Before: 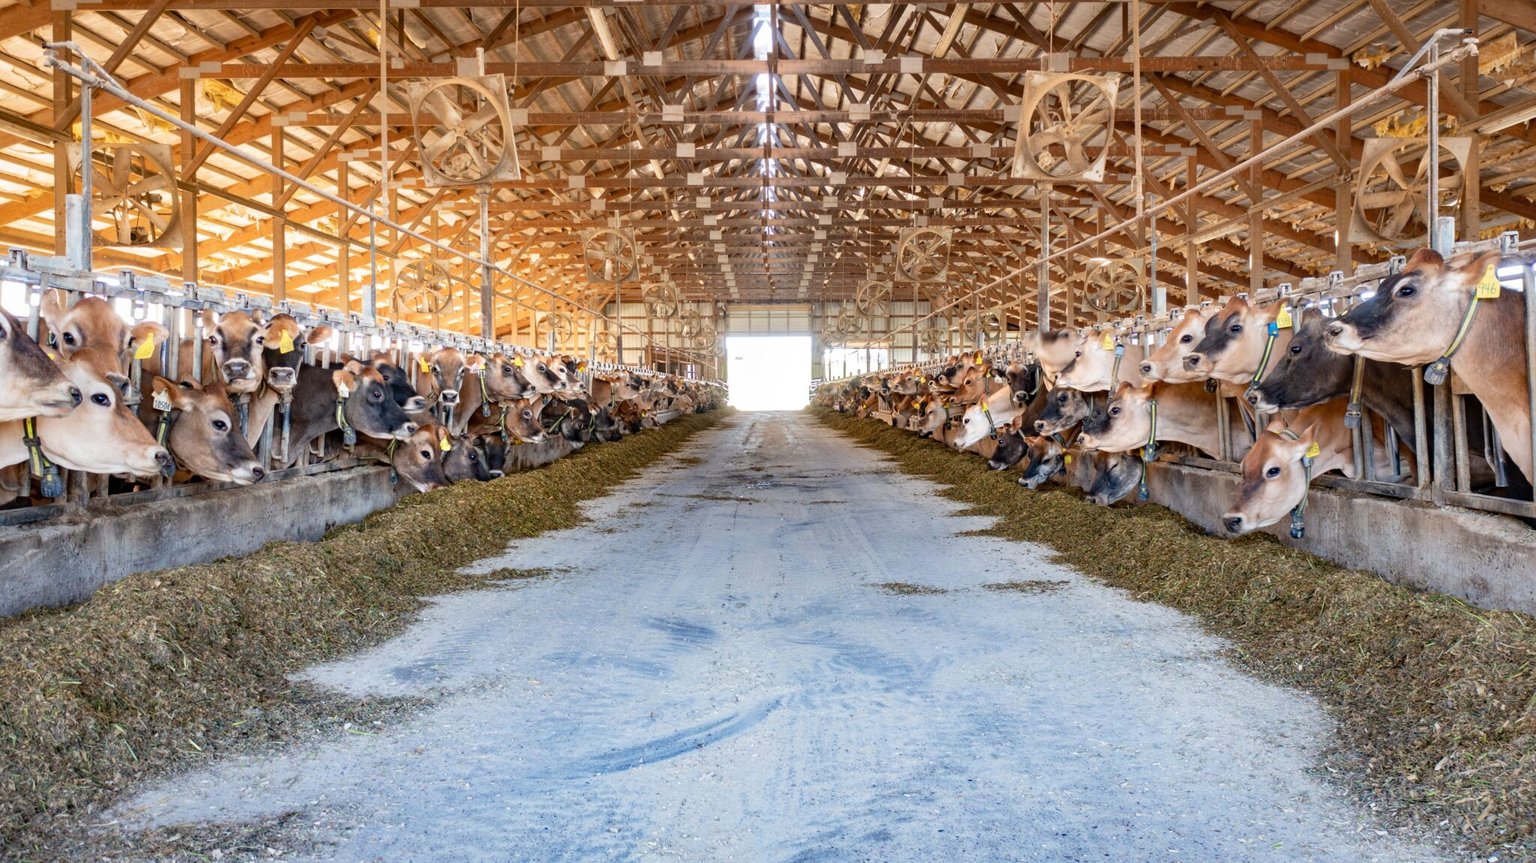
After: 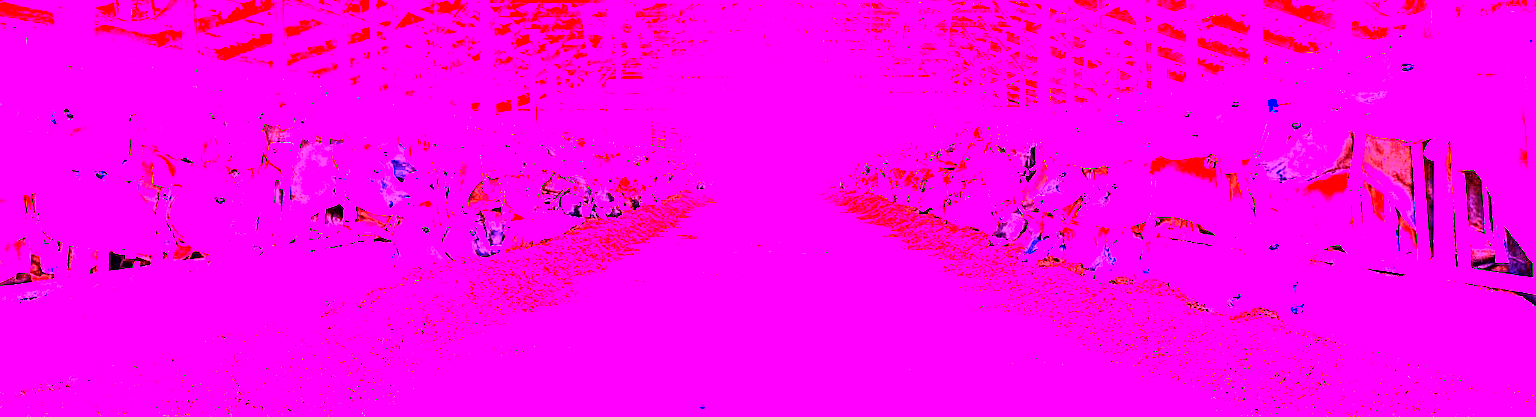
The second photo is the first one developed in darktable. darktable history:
crop and rotate: top 26.056%, bottom 25.543%
sharpen: radius 1.967
tone curve: curves: ch0 [(0, 0) (0.105, 0.068) (0.181, 0.185) (0.28, 0.291) (0.384, 0.404) (0.485, 0.531) (0.638, 0.681) (0.795, 0.879) (1, 0.977)]; ch1 [(0, 0) (0.161, 0.092) (0.35, 0.33) (0.379, 0.401) (0.456, 0.469) (0.504, 0.5) (0.512, 0.514) (0.58, 0.597) (0.635, 0.646) (1, 1)]; ch2 [(0, 0) (0.371, 0.362) (0.437, 0.437) (0.5, 0.5) (0.53, 0.523) (0.56, 0.58) (0.622, 0.606) (1, 1)], color space Lab, independent channels, preserve colors none
white balance: red 8, blue 8
